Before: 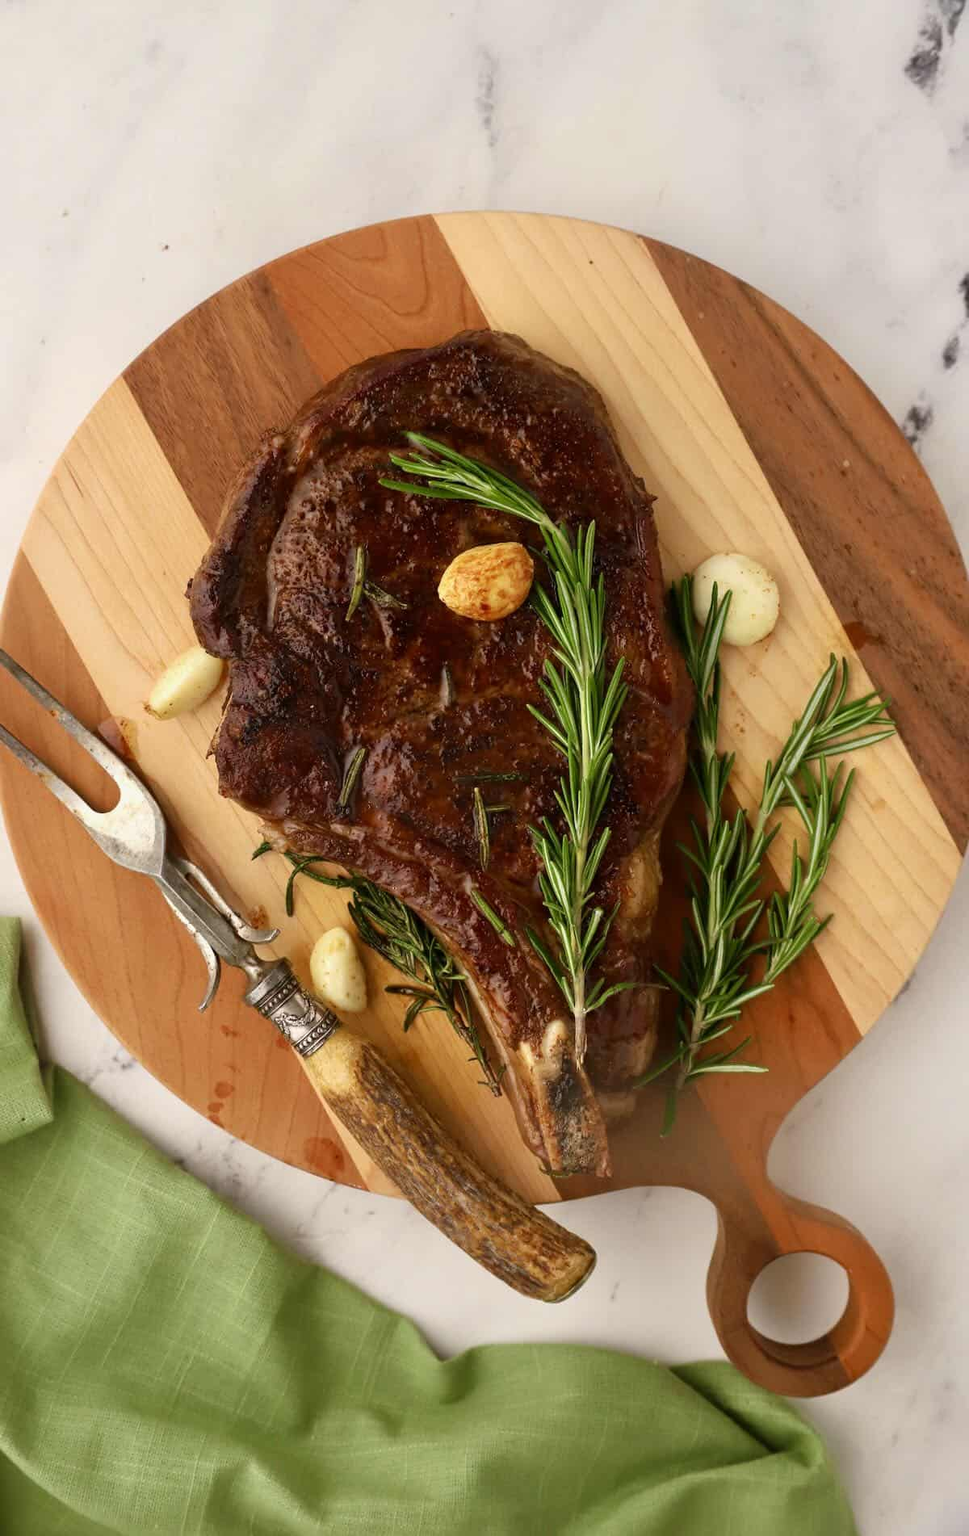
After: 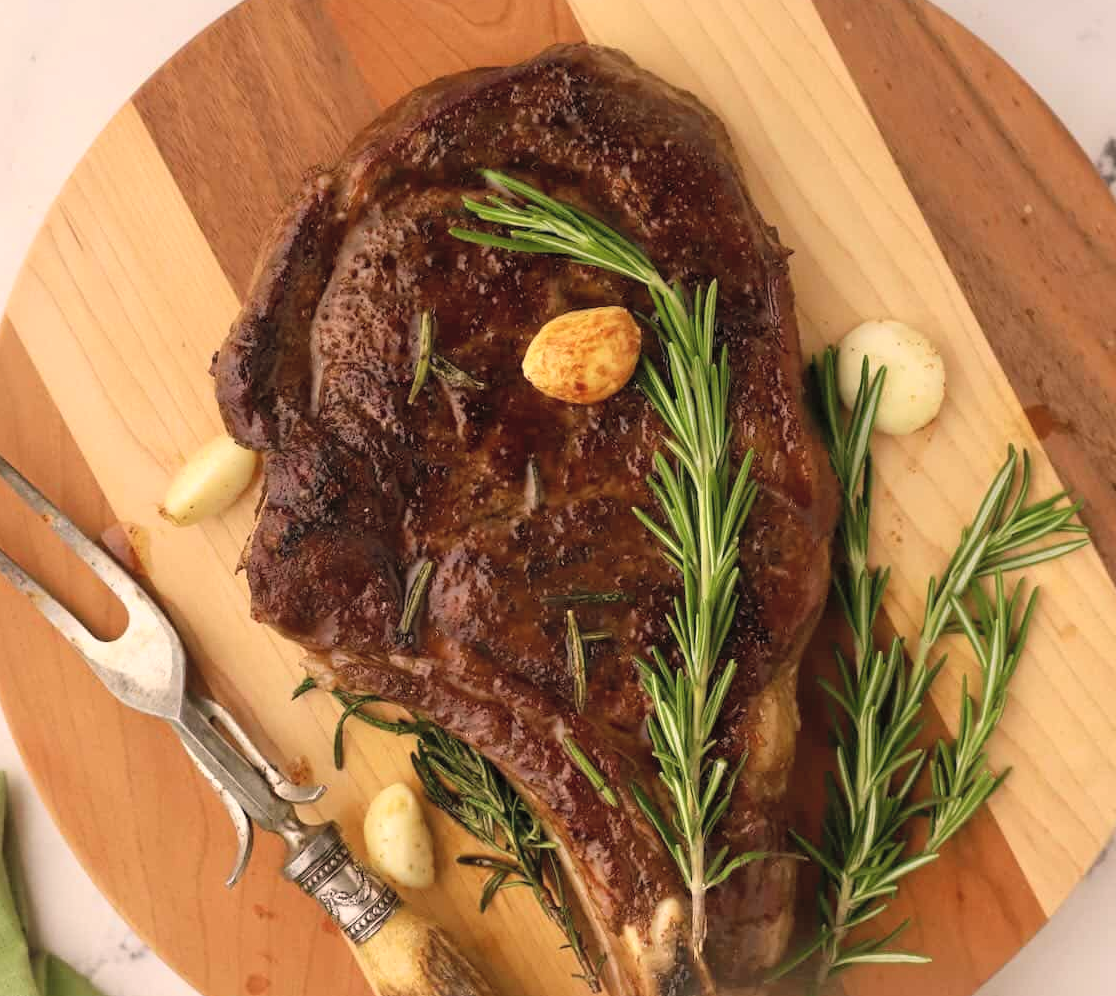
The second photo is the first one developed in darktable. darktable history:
crop: left 1.744%, top 19.225%, right 5.069%, bottom 28.357%
contrast brightness saturation: brightness 0.15
color correction: highlights a* 5.81, highlights b* 4.84
